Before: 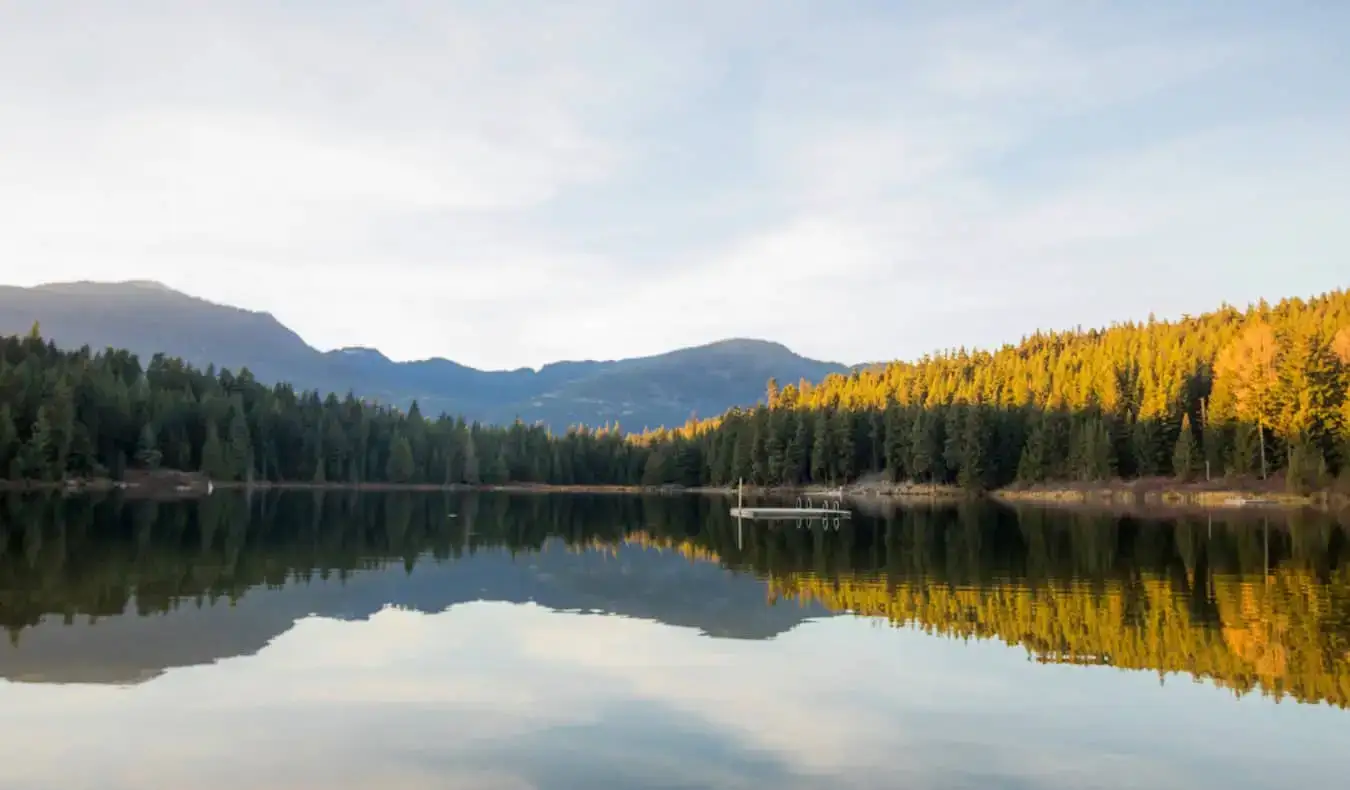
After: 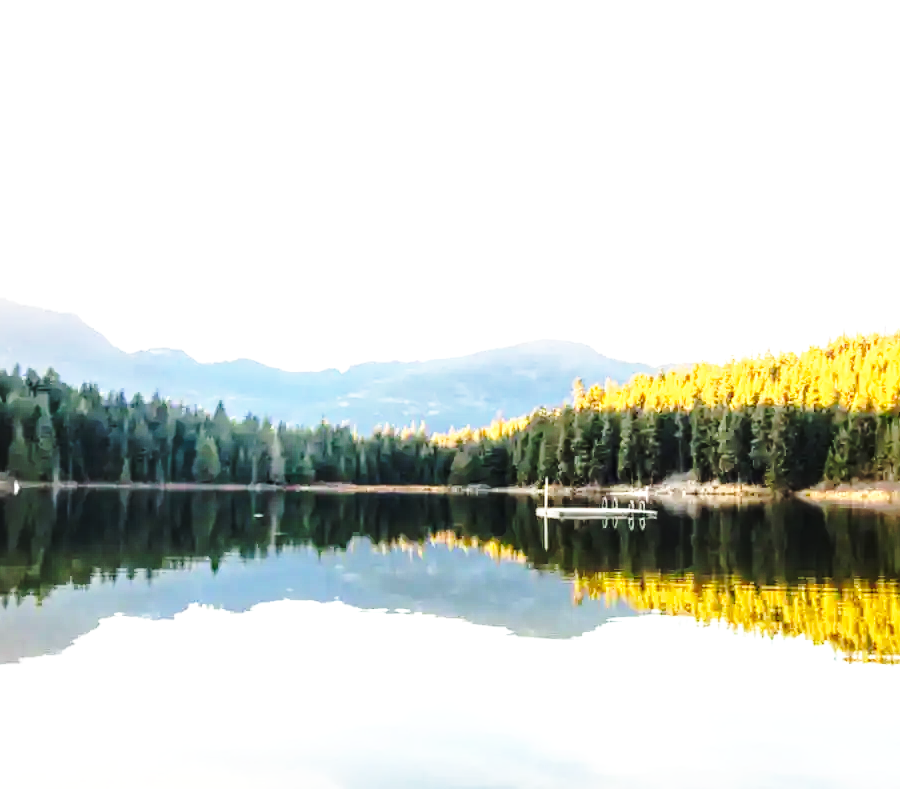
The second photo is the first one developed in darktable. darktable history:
color correction: highlights b* -0.017, saturation 1.08
crop and rotate: left 14.443%, right 18.883%
local contrast: on, module defaults
tone equalizer: -8 EV -1.07 EV, -7 EV -1.02 EV, -6 EV -0.871 EV, -5 EV -0.55 EV, -3 EV 0.592 EV, -2 EV 0.895 EV, -1 EV 0.99 EV, +0 EV 1.08 EV
exposure: exposure 0.24 EV, compensate highlight preservation false
base curve: curves: ch0 [(0, 0) (0.032, 0.037) (0.105, 0.228) (0.435, 0.76) (0.856, 0.983) (1, 1)], preserve colors none
